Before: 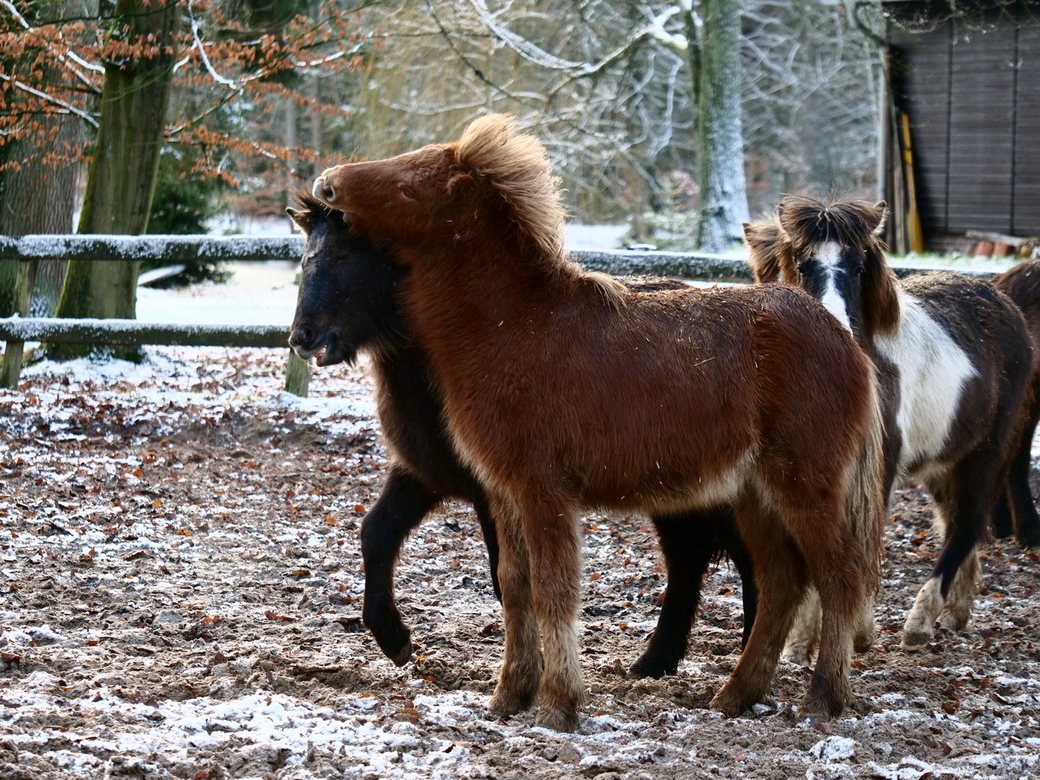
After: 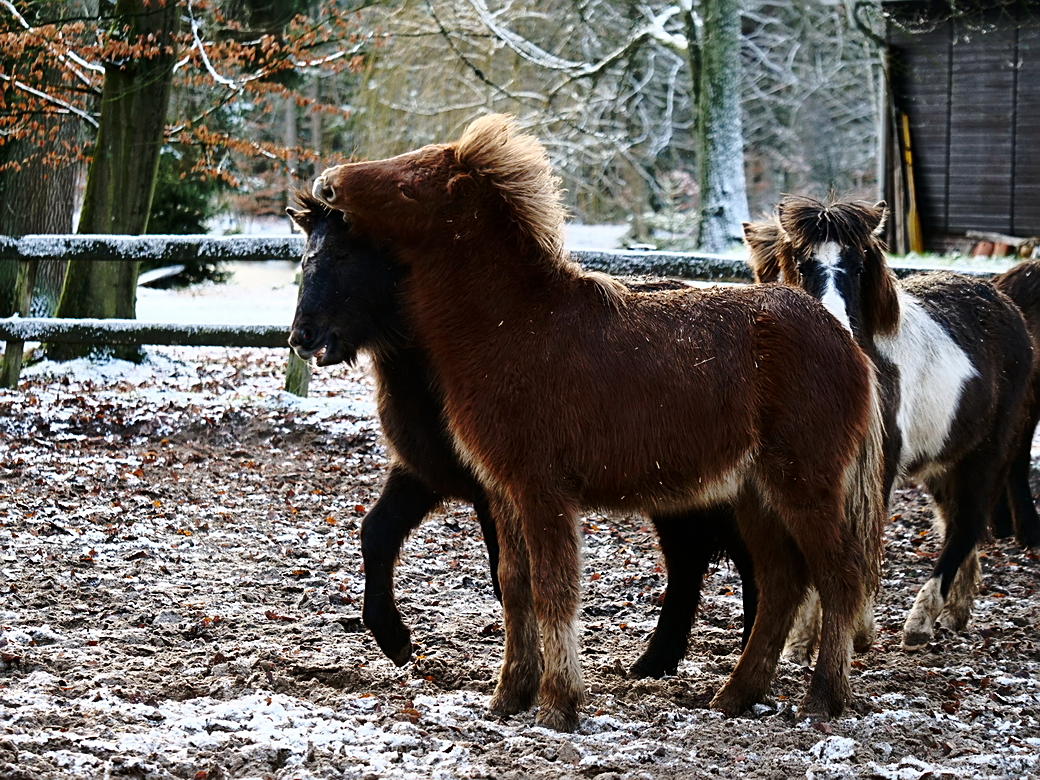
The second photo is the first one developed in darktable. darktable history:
base curve: curves: ch0 [(0, 0) (0.073, 0.04) (0.157, 0.139) (0.492, 0.492) (0.758, 0.758) (1, 1)], preserve colors none
contrast brightness saturation: contrast 0.014, saturation -0.049
sharpen: on, module defaults
